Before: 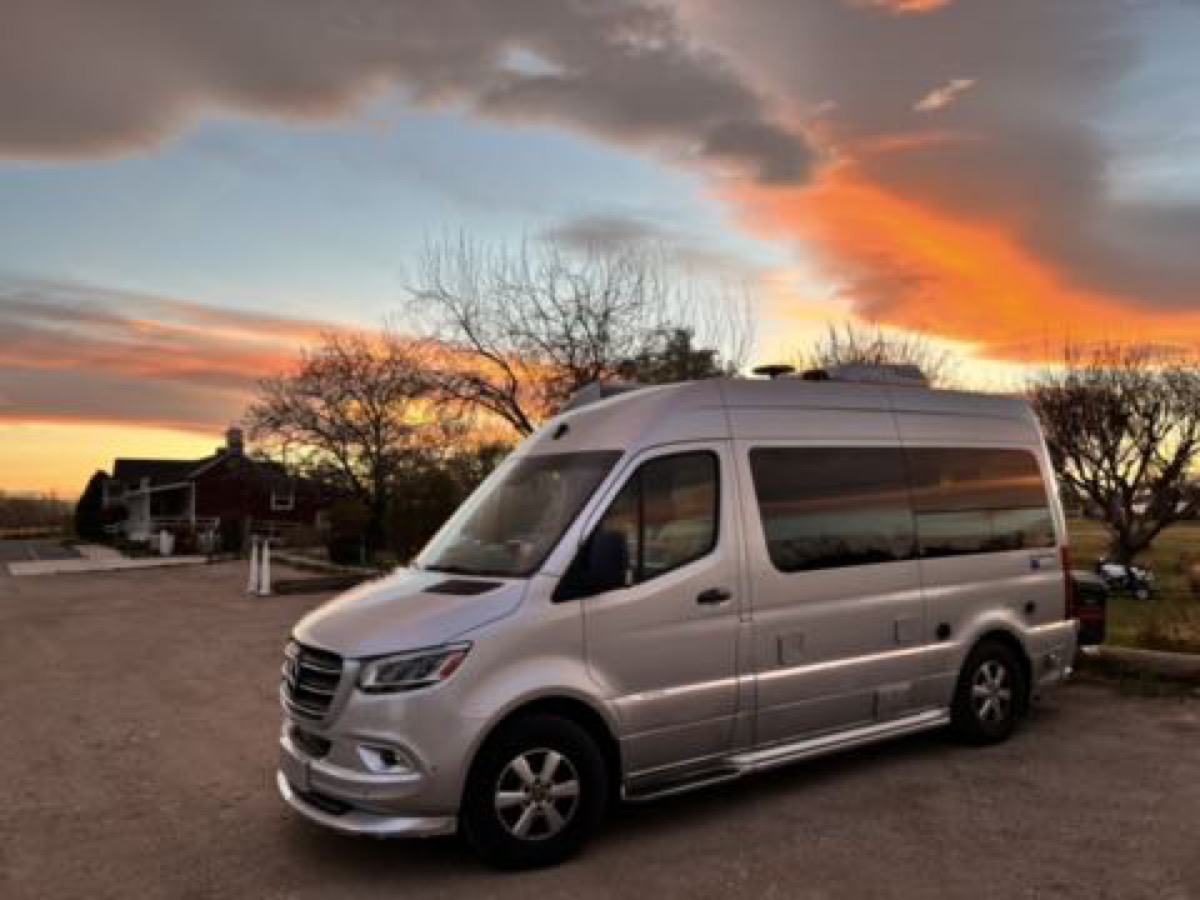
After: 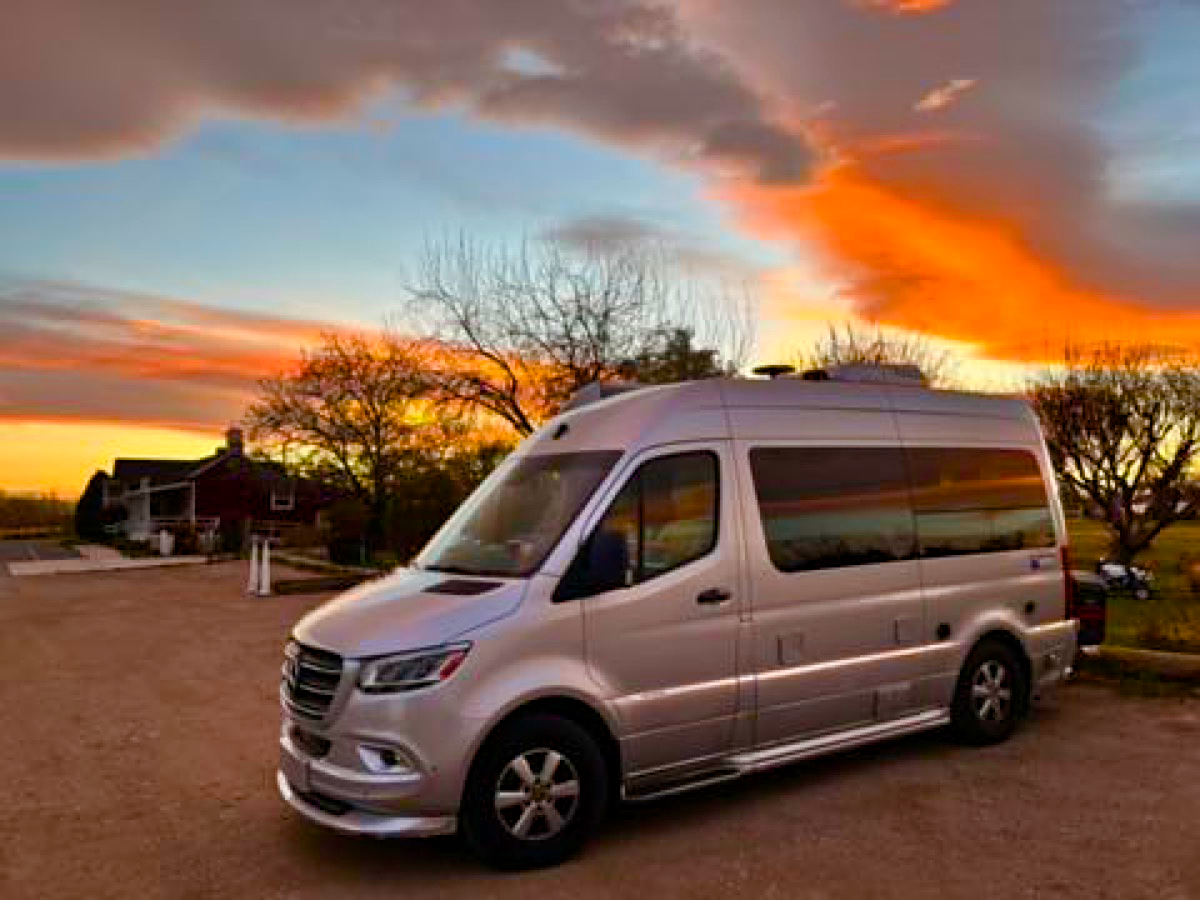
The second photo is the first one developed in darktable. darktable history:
sharpen: on, module defaults
color balance rgb: perceptual saturation grading › global saturation 20%, perceptual saturation grading › highlights -25%, perceptual saturation grading › shadows 50.52%, global vibrance 40.24%
